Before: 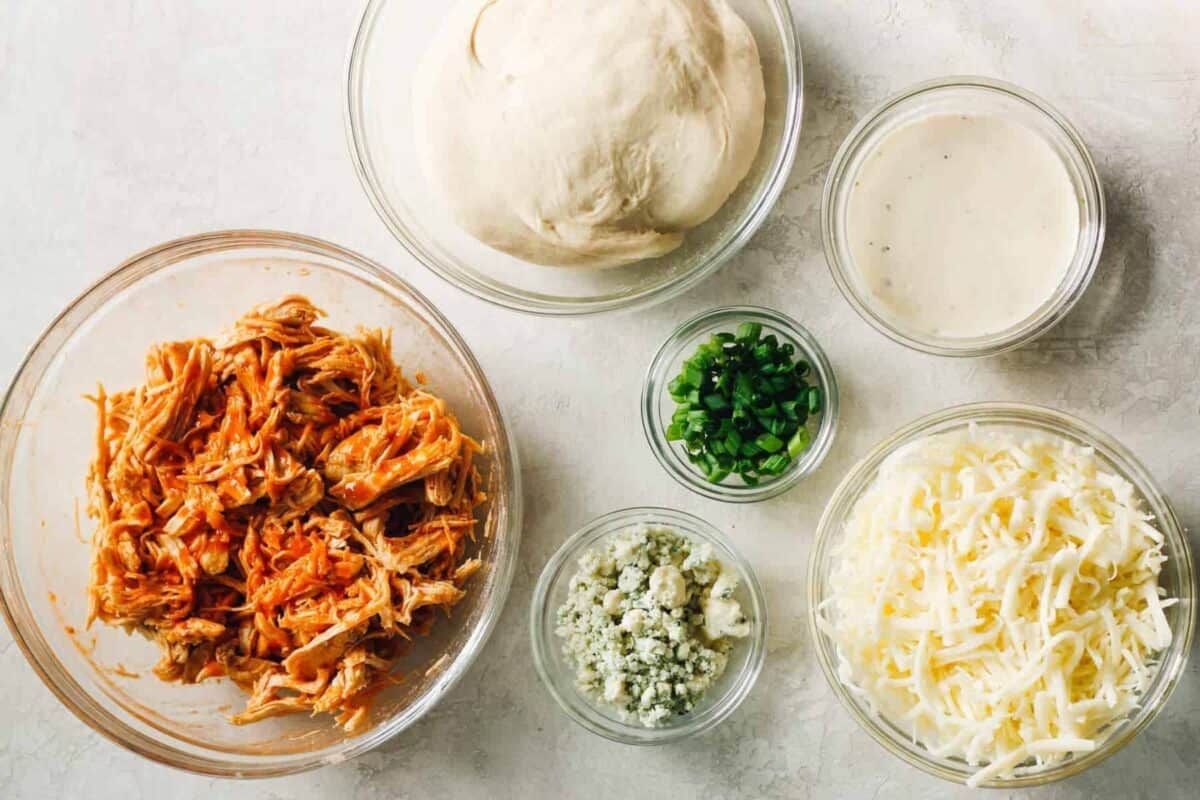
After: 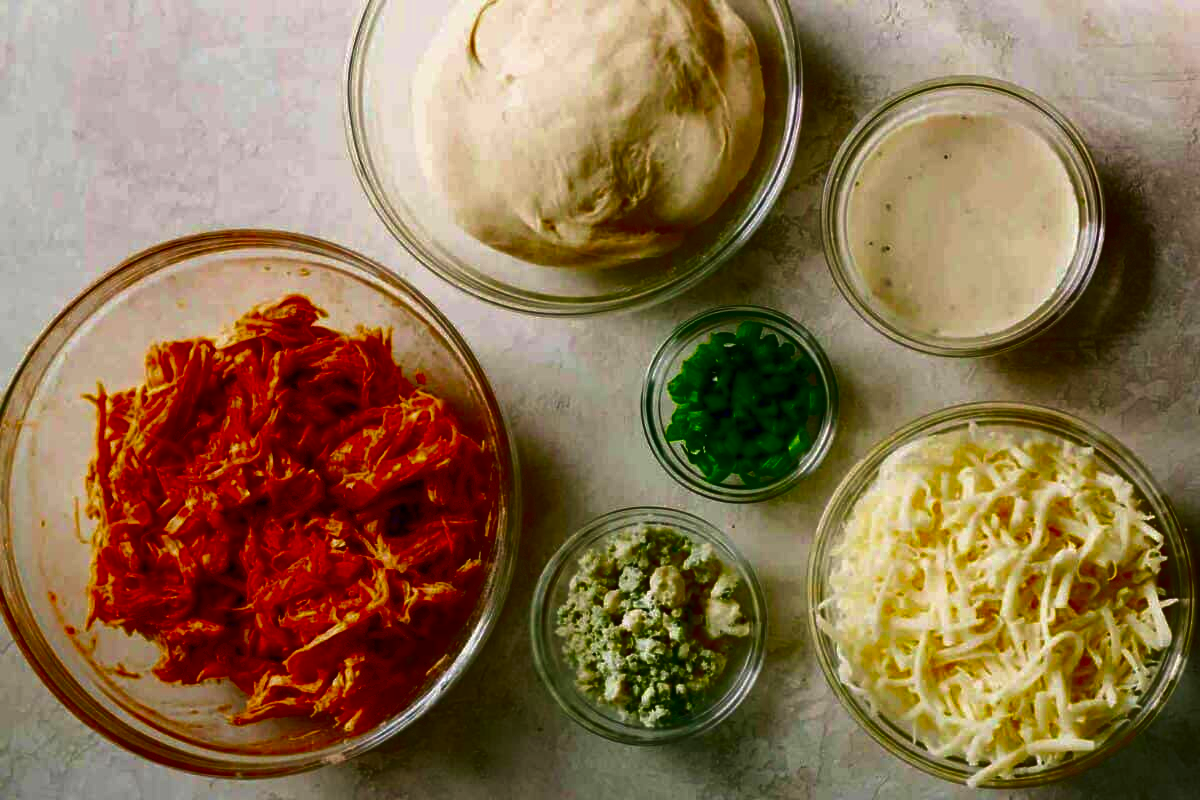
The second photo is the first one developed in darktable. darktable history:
velvia: on, module defaults
contrast brightness saturation: brightness -1, saturation 1
